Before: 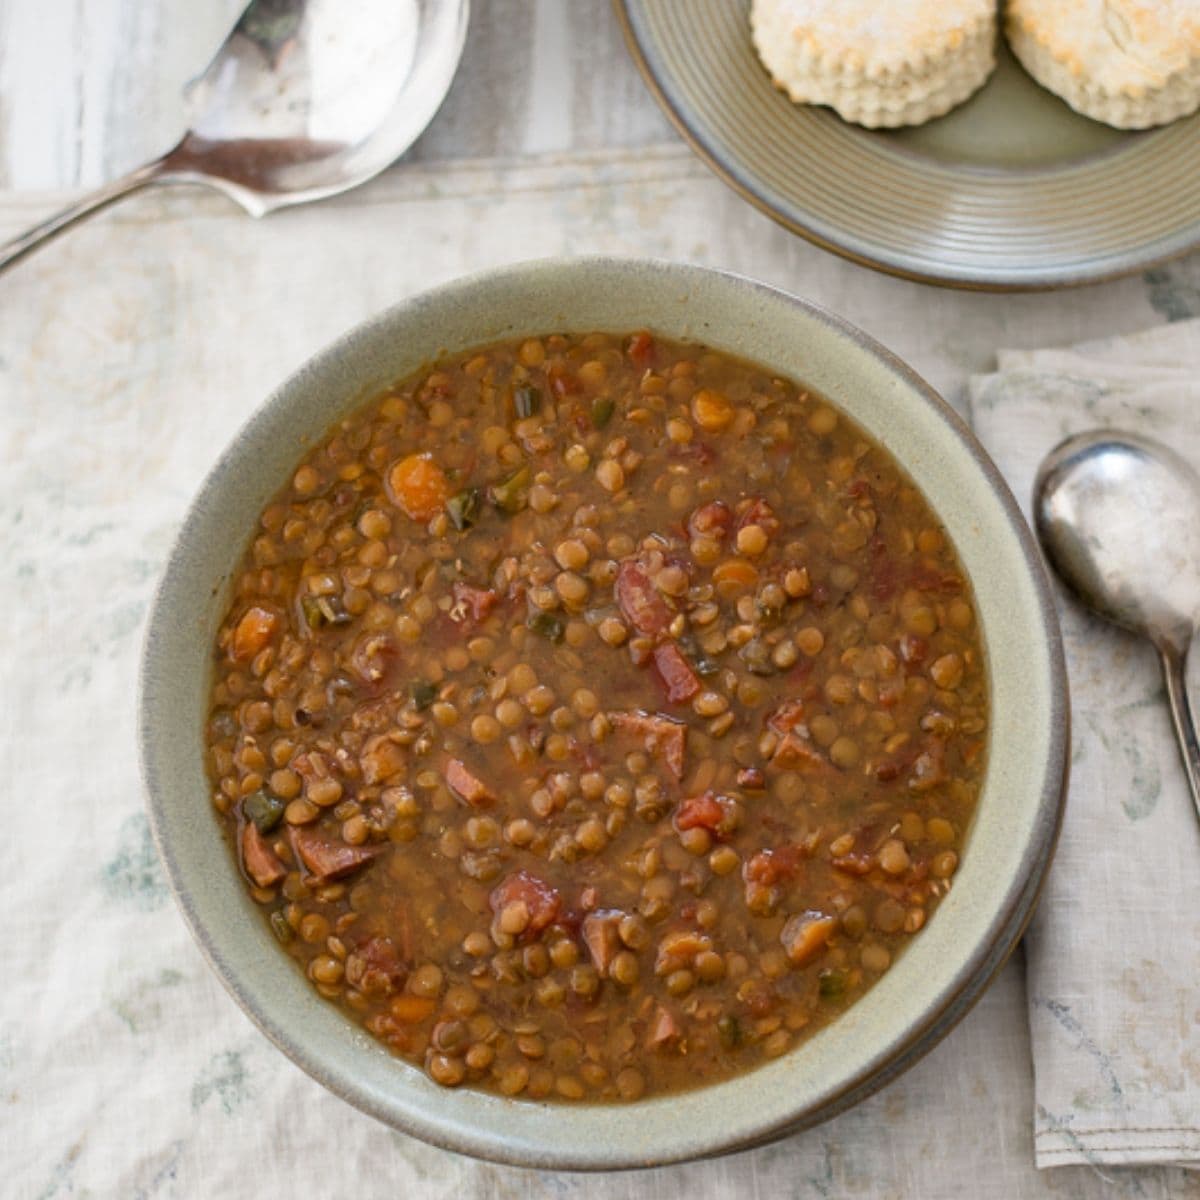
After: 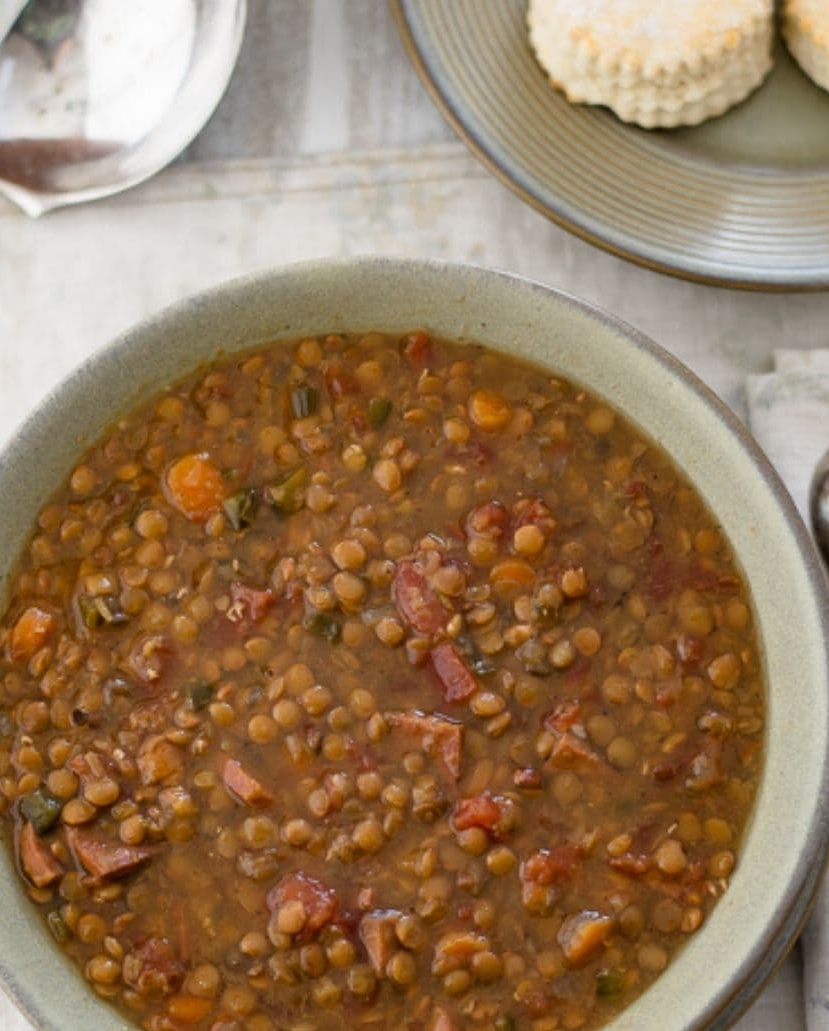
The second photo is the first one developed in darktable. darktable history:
crop: left 18.665%, right 12.189%, bottom 14.028%
